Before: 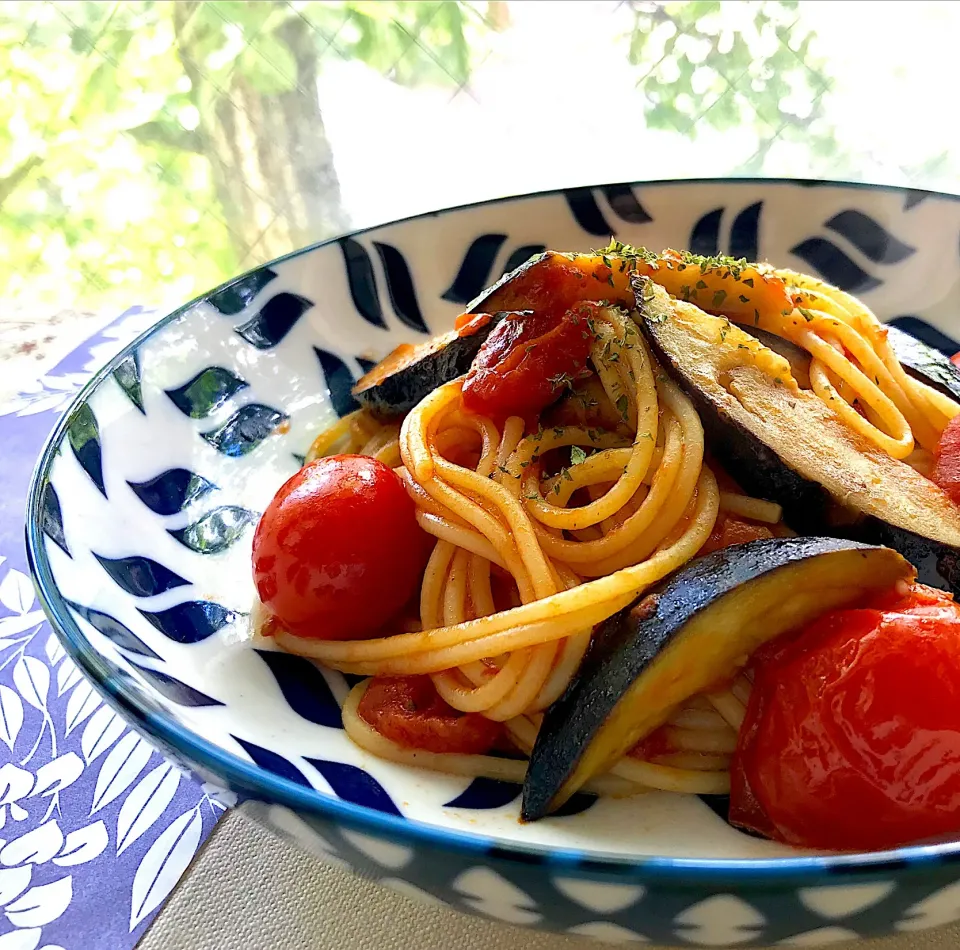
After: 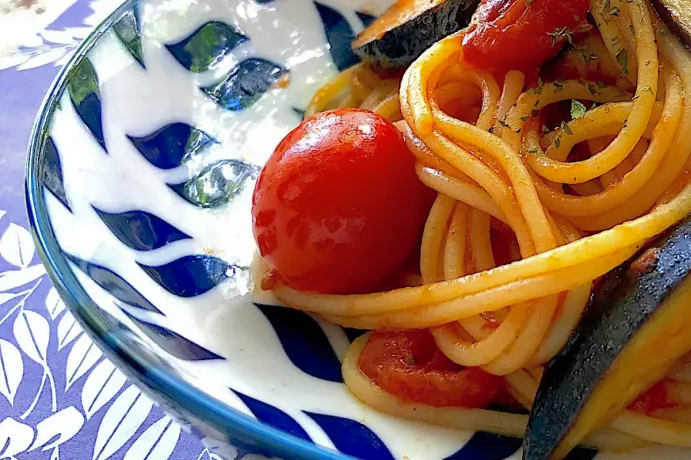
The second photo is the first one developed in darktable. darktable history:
shadows and highlights: on, module defaults
crop: top 36.498%, right 27.964%, bottom 14.995%
